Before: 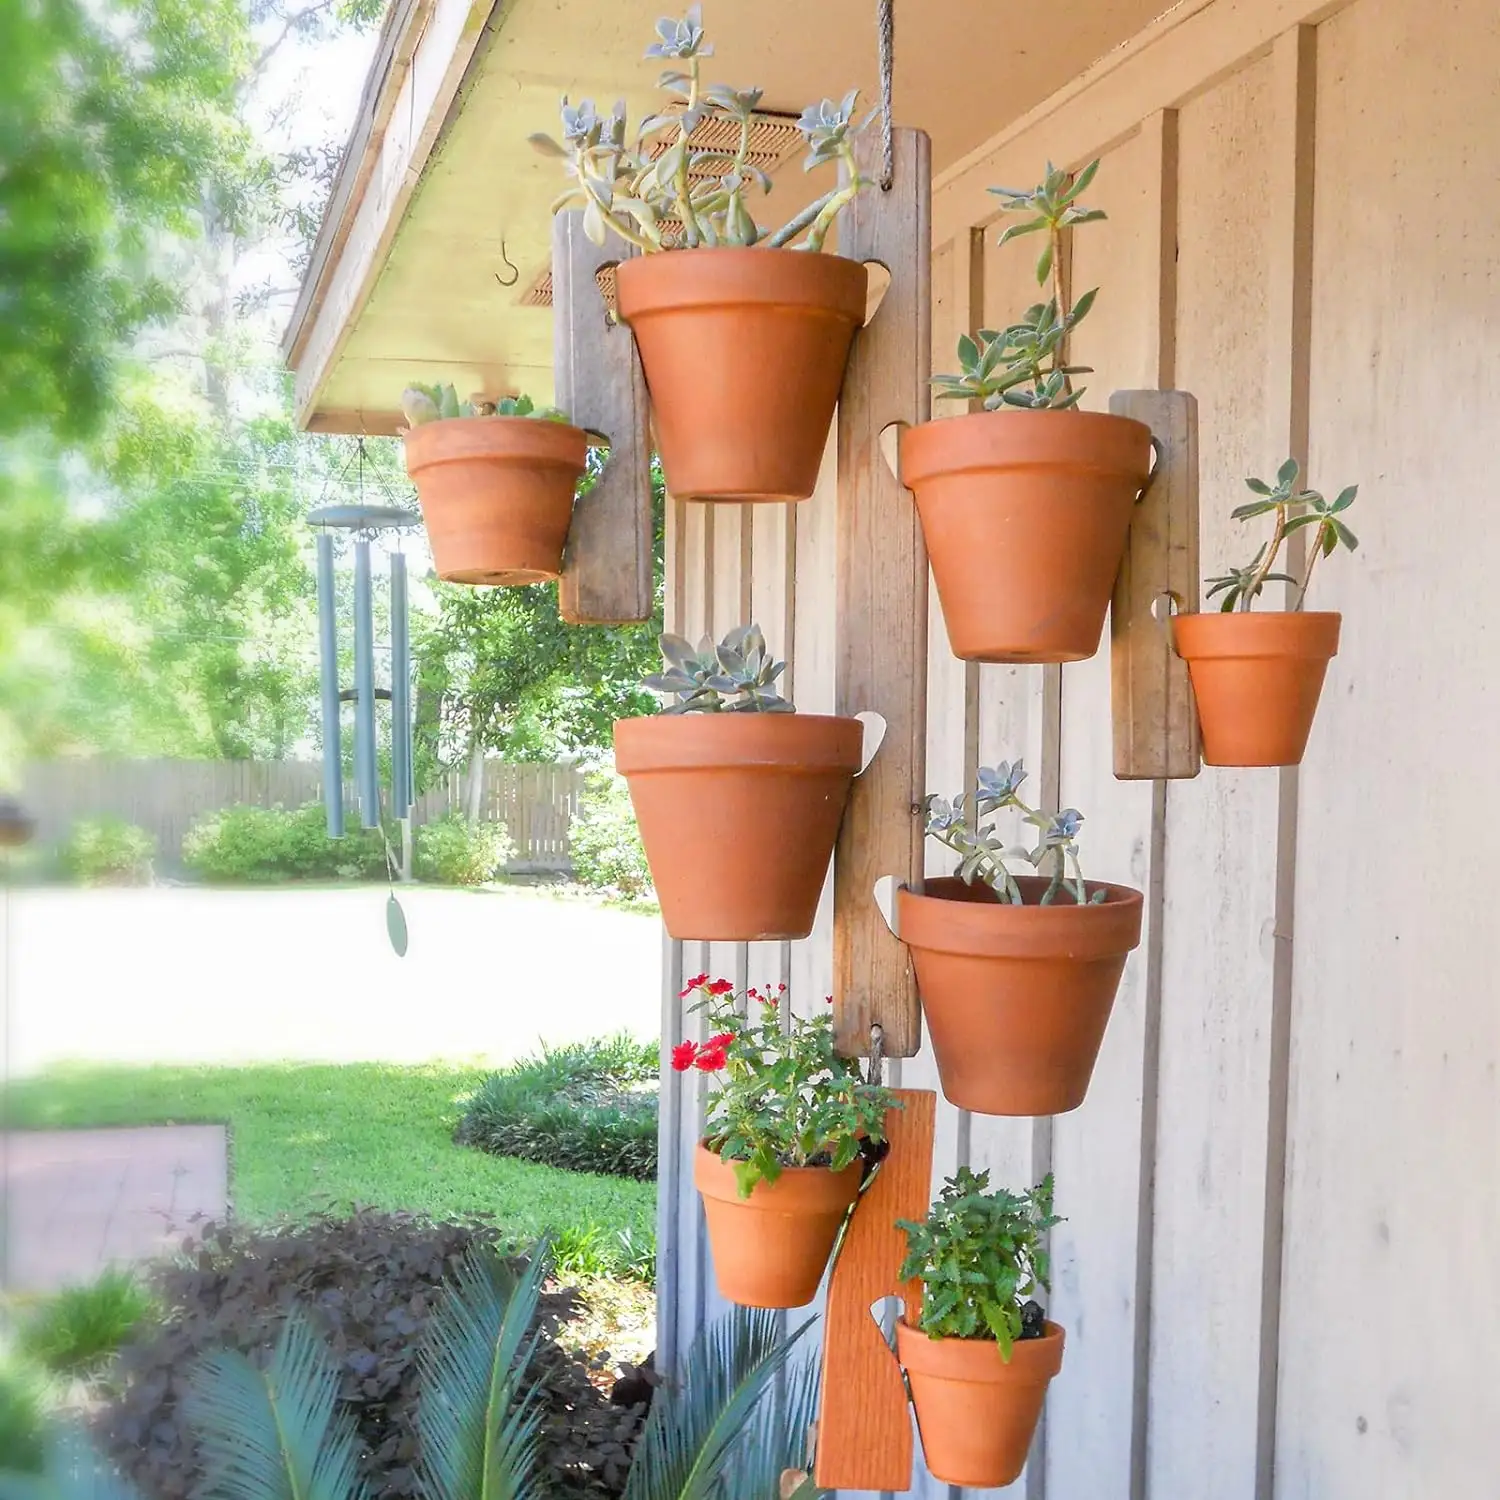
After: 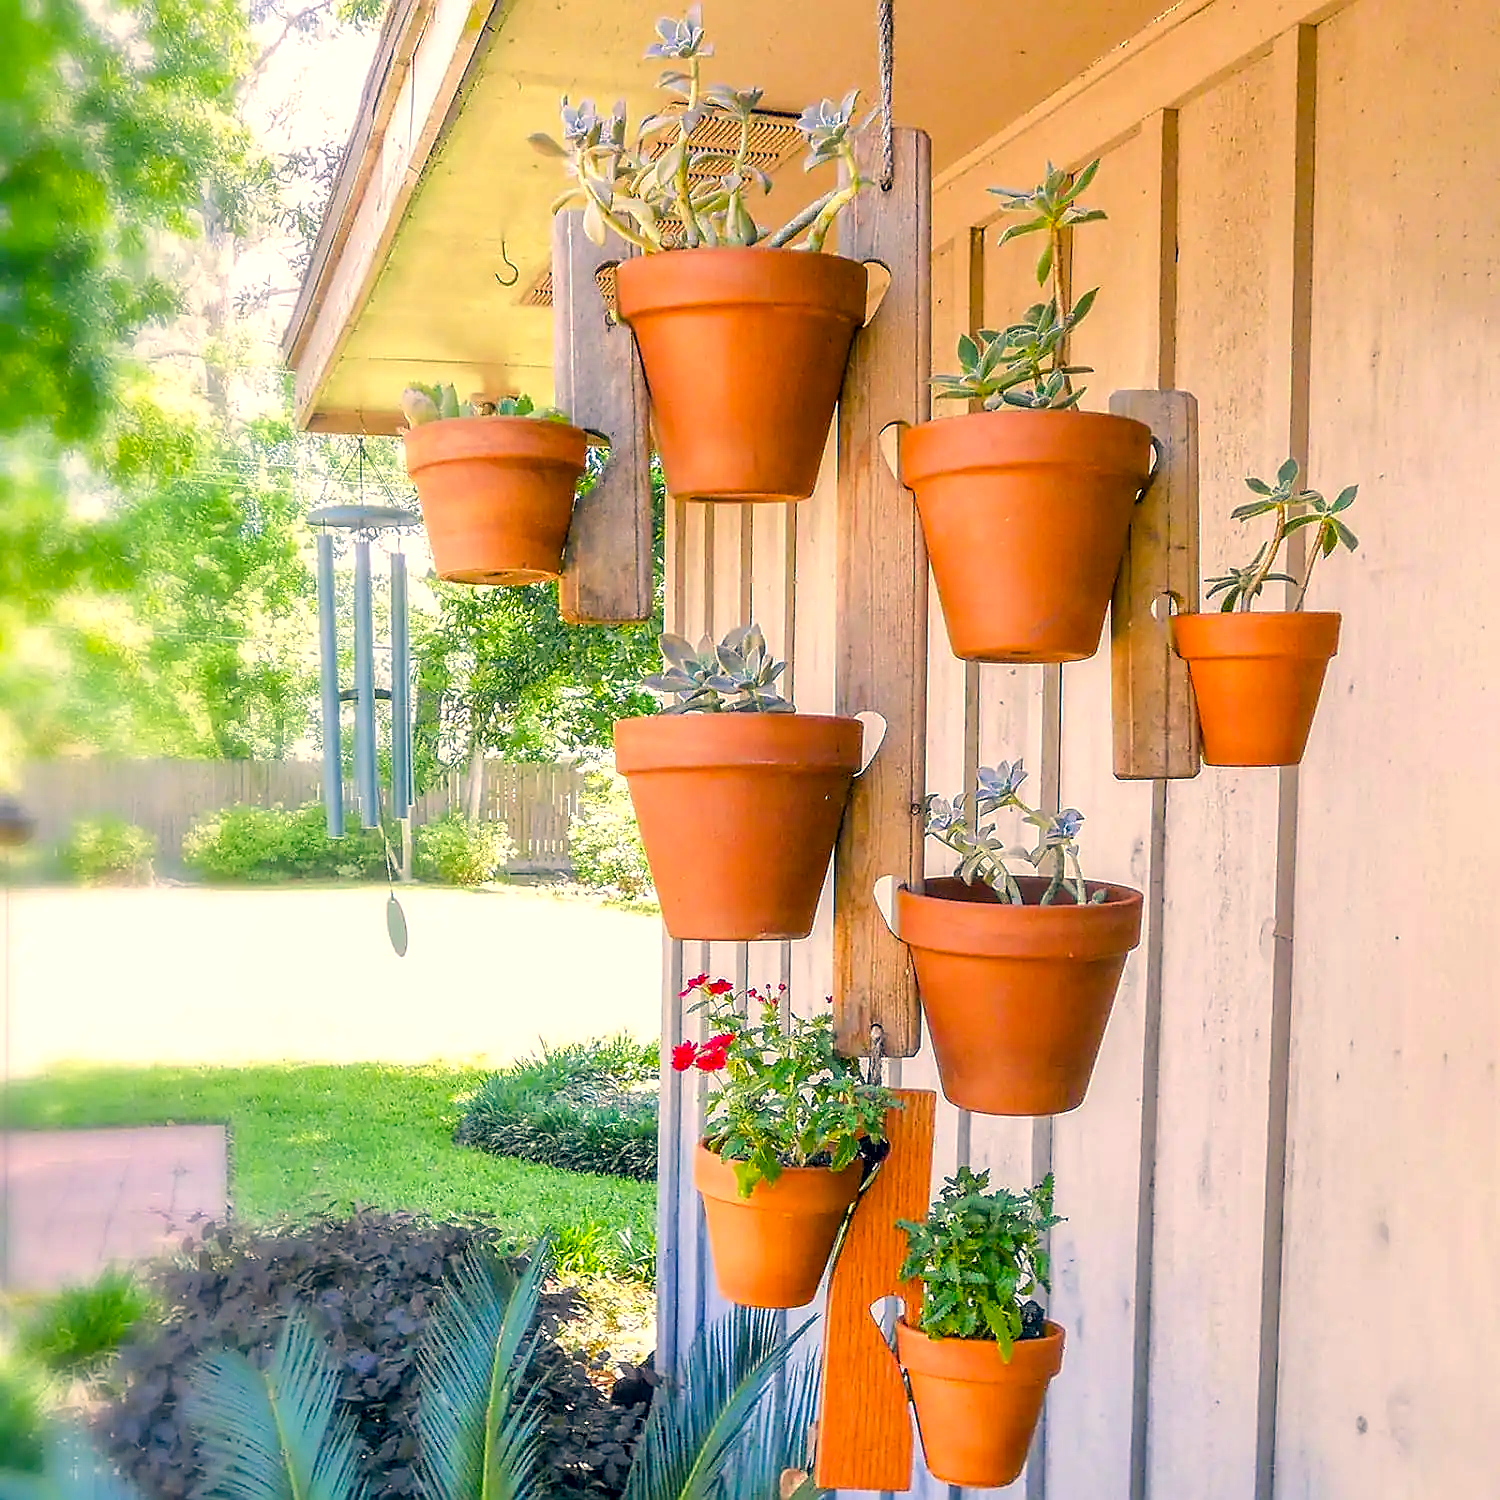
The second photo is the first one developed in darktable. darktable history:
color correction: highlights a* 10.32, highlights b* 14.66, shadows a* -9.59, shadows b* -15.02
local contrast: highlights 61%, detail 143%, midtone range 0.428
color balance rgb: perceptual saturation grading › global saturation 25%, perceptual brilliance grading › mid-tones 10%, perceptual brilliance grading › shadows 15%, global vibrance 20%
base curve: curves: ch0 [(0, 0) (0.989, 0.992)], preserve colors none
sharpen: radius 1.4, amount 1.25, threshold 0.7
